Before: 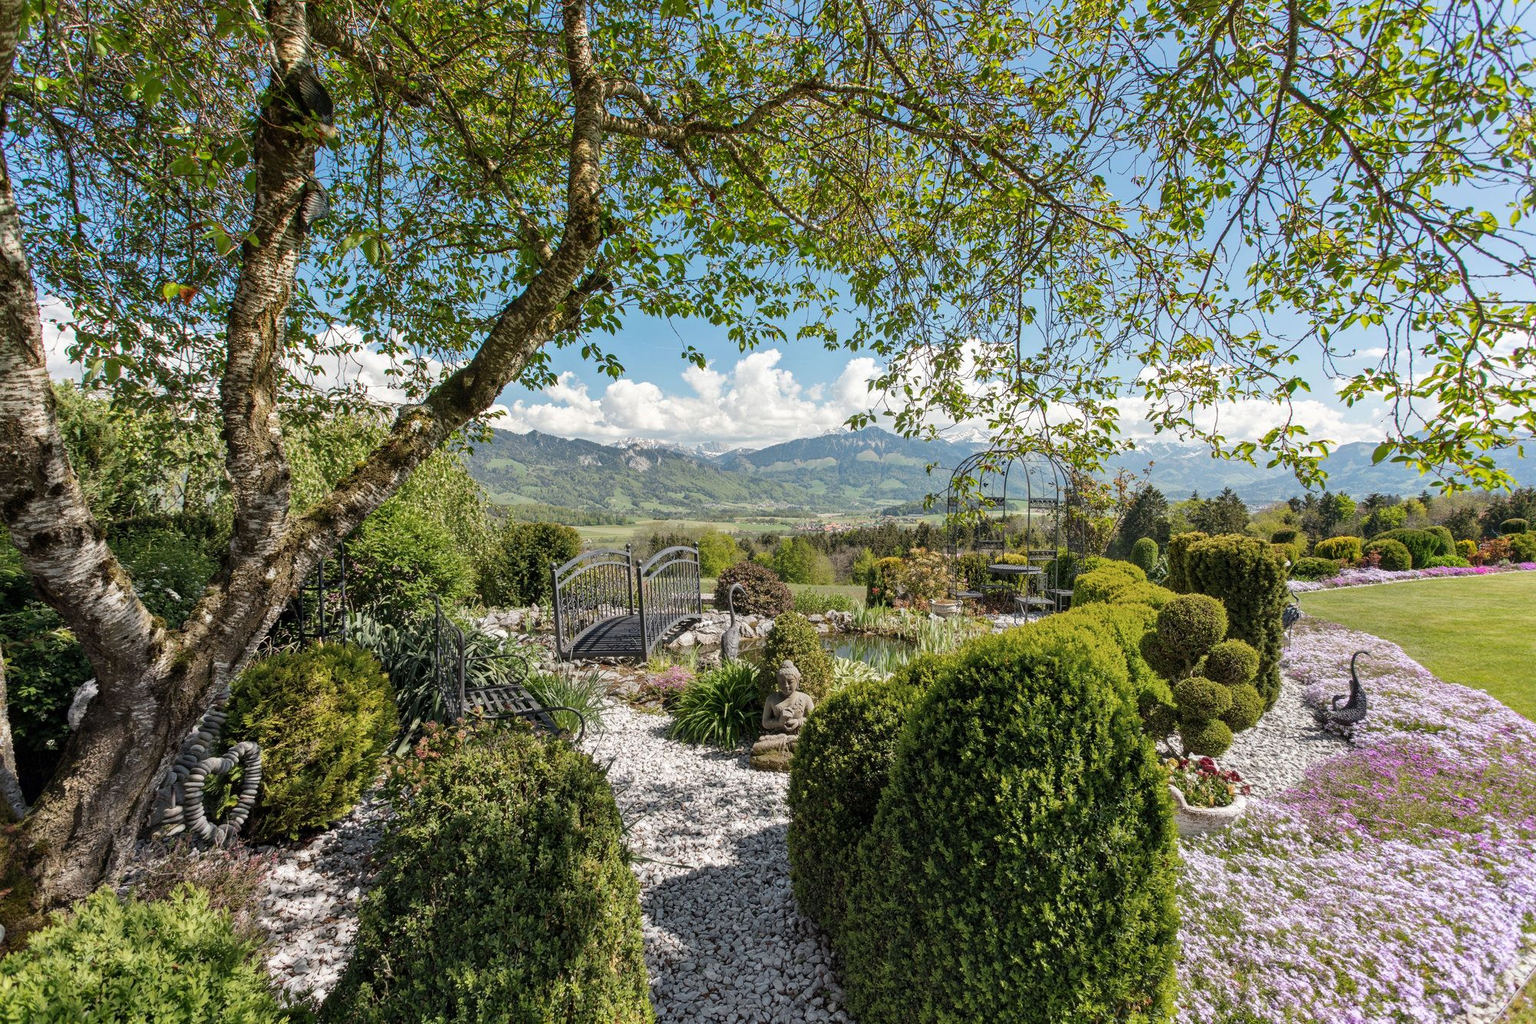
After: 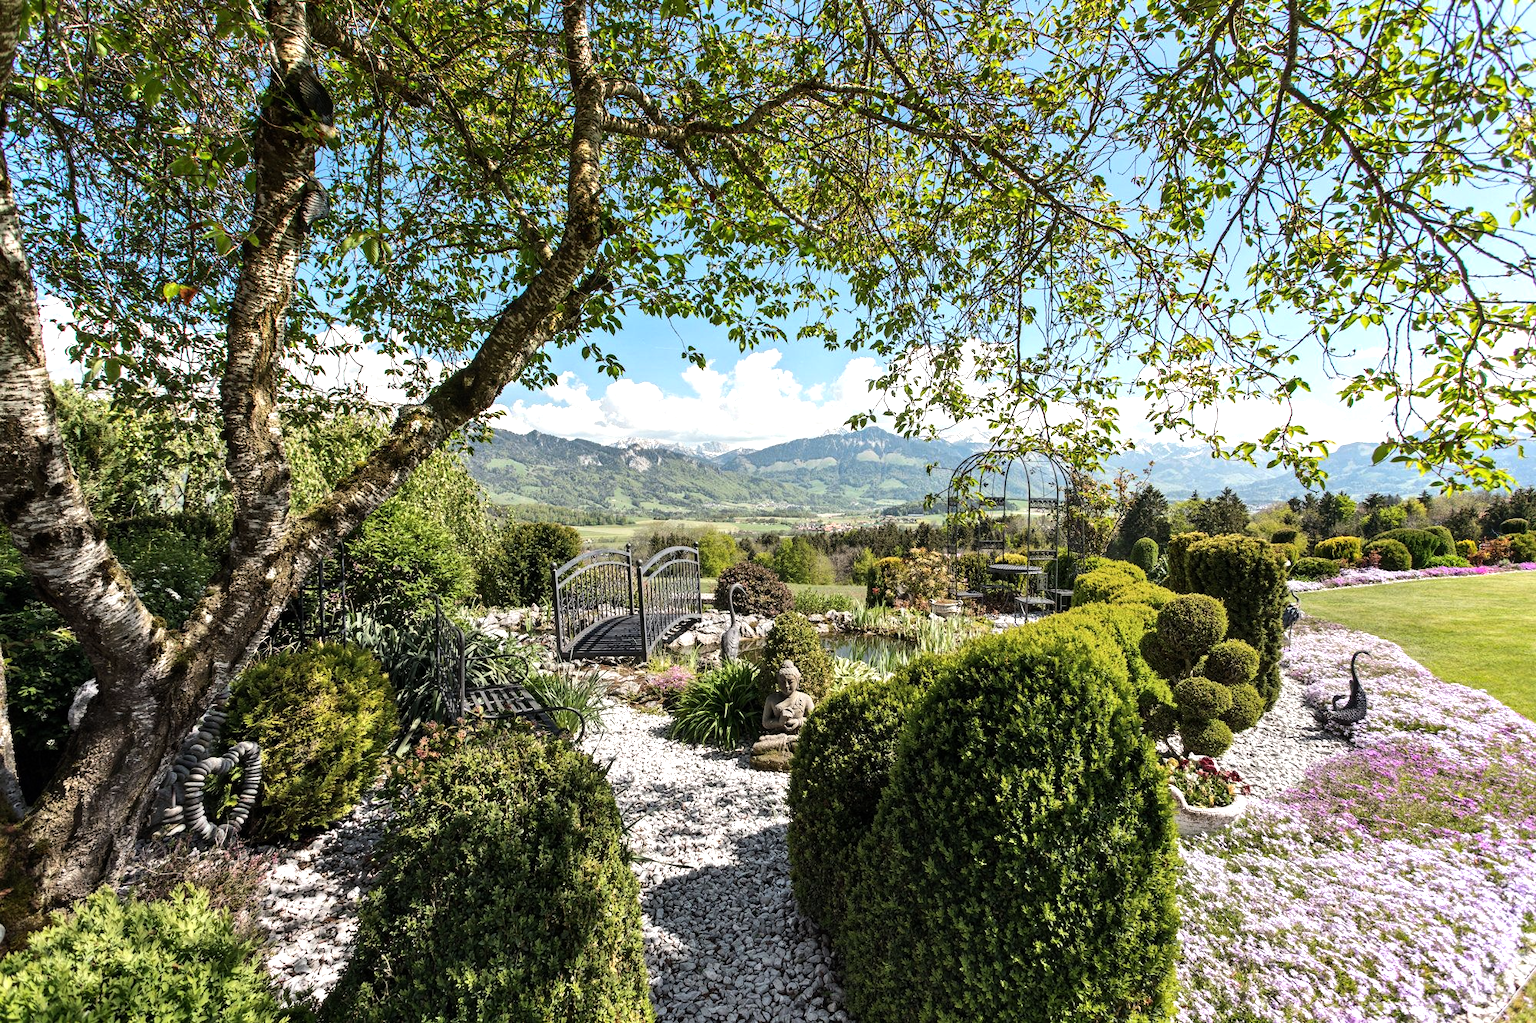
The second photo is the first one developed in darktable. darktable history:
tone equalizer: -8 EV -0.75 EV, -7 EV -0.7 EV, -6 EV -0.6 EV, -5 EV -0.4 EV, -3 EV 0.4 EV, -2 EV 0.6 EV, -1 EV 0.7 EV, +0 EV 0.75 EV, edges refinement/feathering 500, mask exposure compensation -1.57 EV, preserve details no
white balance: red 1, blue 1
